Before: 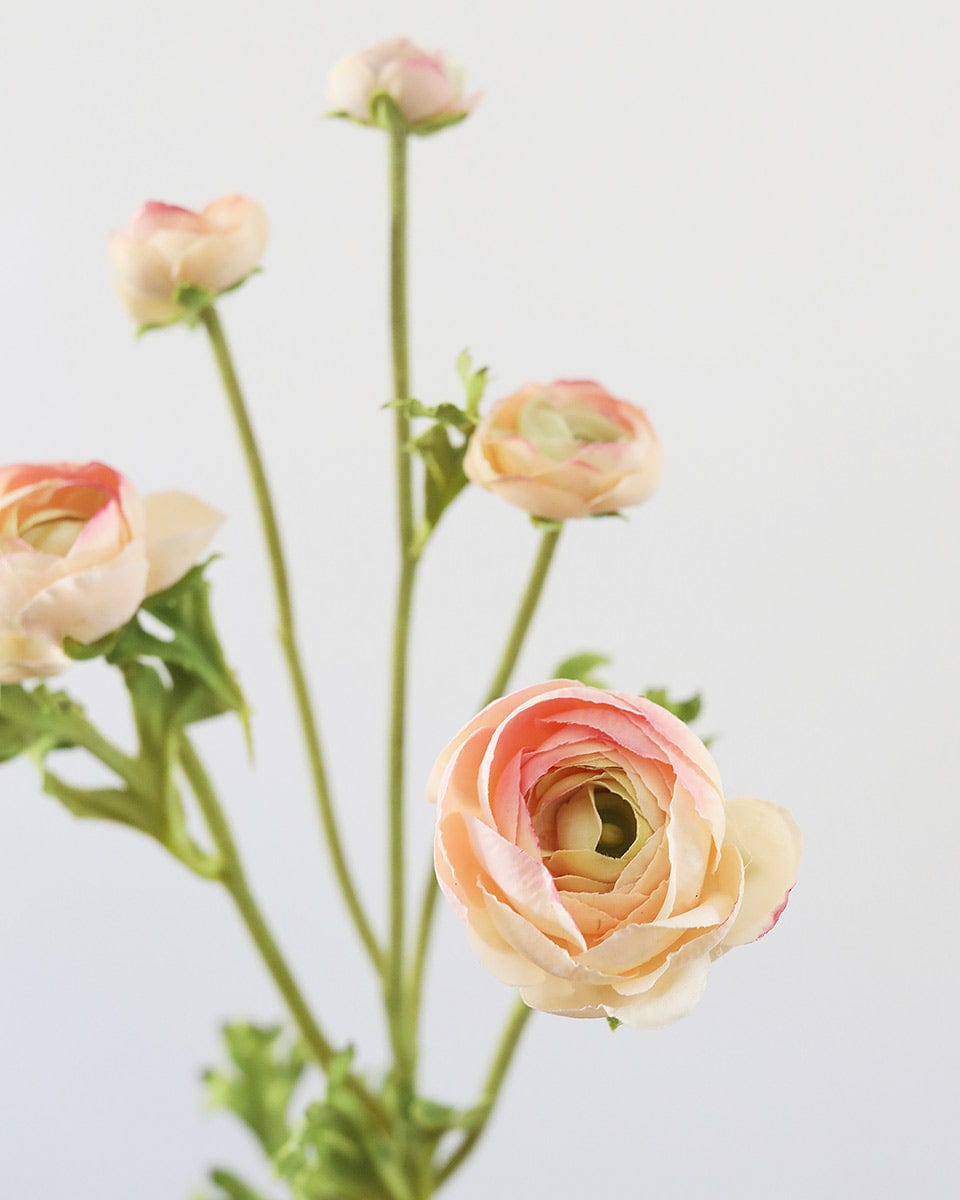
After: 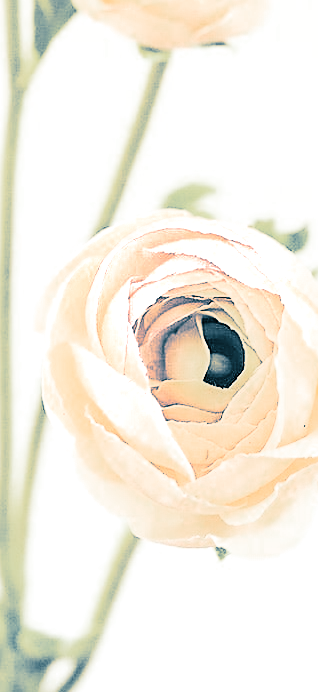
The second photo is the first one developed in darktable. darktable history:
crop: left 40.878%, top 39.176%, right 25.993%, bottom 3.081%
color zones: curves: ch0 [(0, 0.613) (0.01, 0.613) (0.245, 0.448) (0.498, 0.529) (0.642, 0.665) (0.879, 0.777) (0.99, 0.613)]; ch1 [(0, 0.035) (0.121, 0.189) (0.259, 0.197) (0.415, 0.061) (0.589, 0.022) (0.732, 0.022) (0.857, 0.026) (0.991, 0.053)]
split-toning: shadows › hue 212.4°, balance -70
rgb curve: curves: ch0 [(0, 0) (0.21, 0.15) (0.24, 0.21) (0.5, 0.75) (0.75, 0.96) (0.89, 0.99) (1, 1)]; ch1 [(0, 0.02) (0.21, 0.13) (0.25, 0.2) (0.5, 0.67) (0.75, 0.9) (0.89, 0.97) (1, 1)]; ch2 [(0, 0.02) (0.21, 0.13) (0.25, 0.2) (0.5, 0.67) (0.75, 0.9) (0.89, 0.97) (1, 1)], compensate middle gray true
haze removal: compatibility mode true, adaptive false
exposure: black level correction 0, exposure 0.4 EV, compensate exposure bias true, compensate highlight preservation false
sharpen: on, module defaults
